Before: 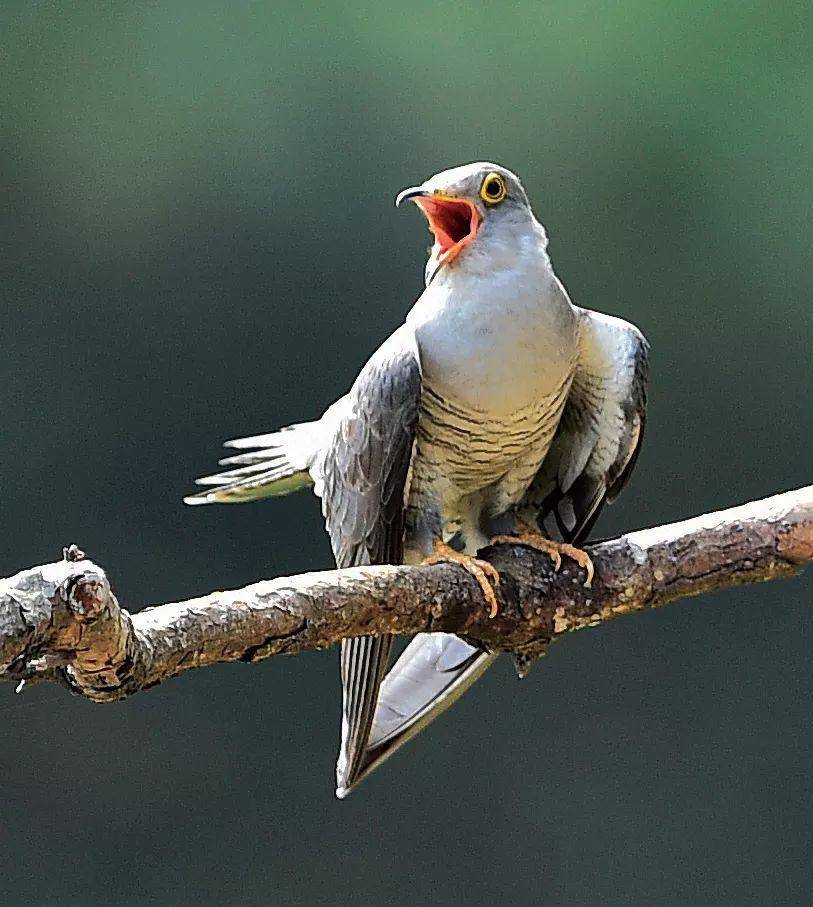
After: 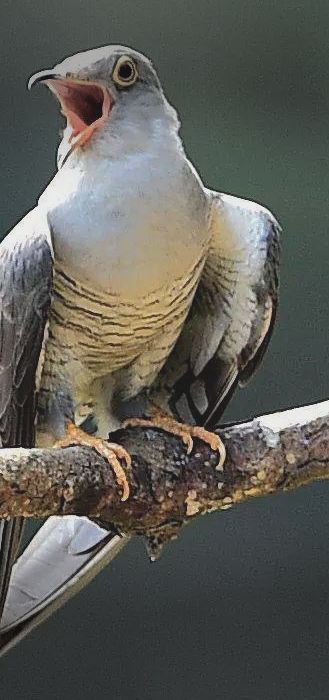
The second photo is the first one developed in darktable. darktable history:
vignetting: fall-off start 71.19%, width/height ratio 1.335, dithering 16-bit output
contrast brightness saturation: contrast -0.135, brightness 0.046, saturation -0.139
crop: left 45.34%, top 12.946%, right 14.15%, bottom 9.867%
